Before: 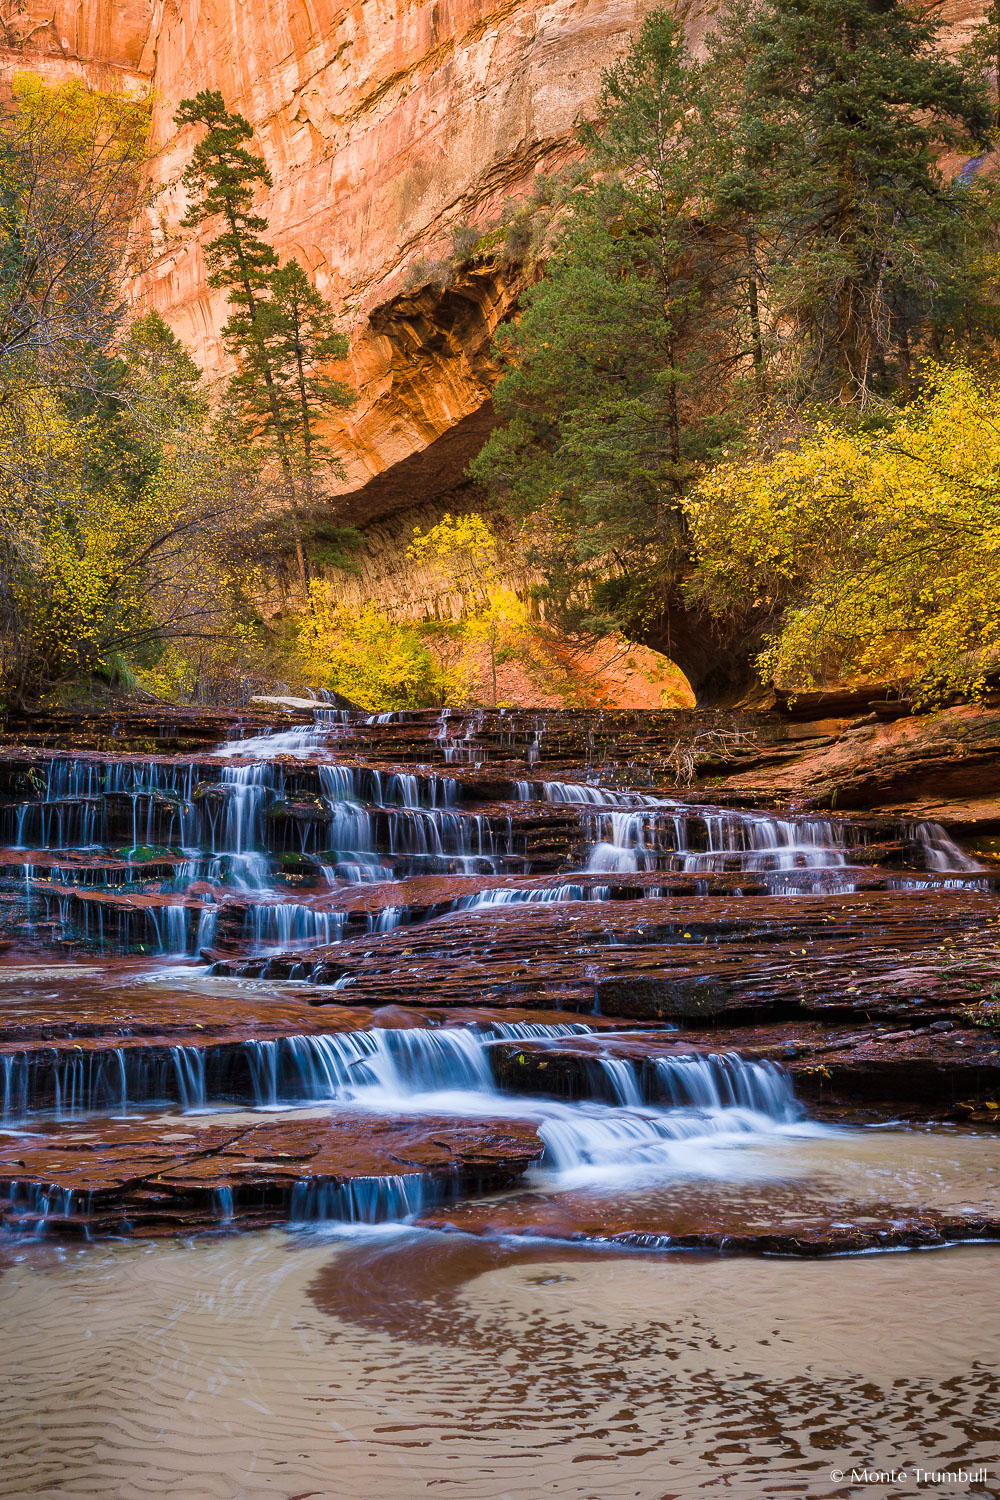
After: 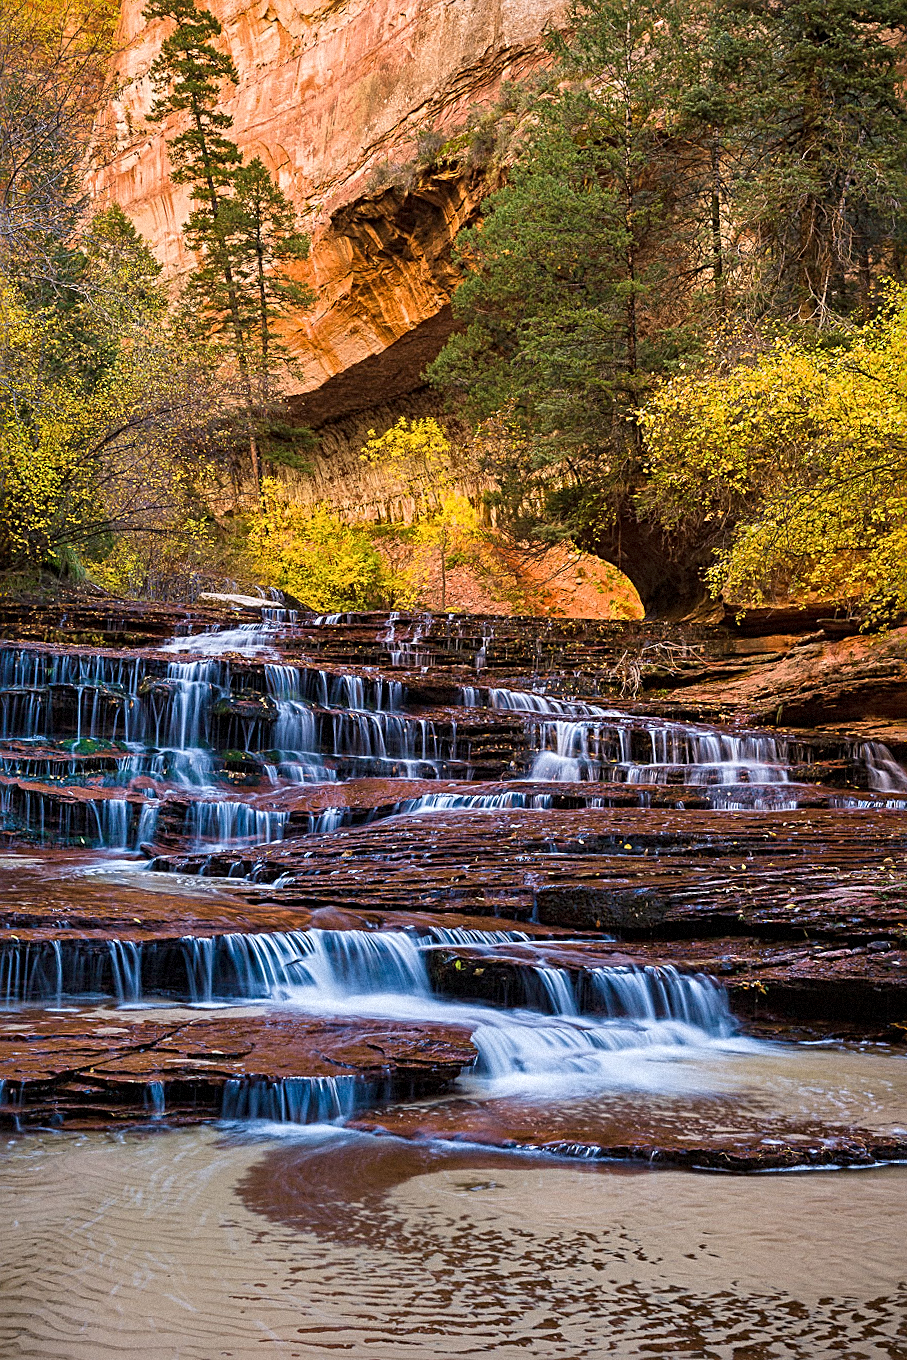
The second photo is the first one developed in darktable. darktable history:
crop and rotate: angle -1.96°, left 3.097%, top 4.154%, right 1.586%, bottom 0.529%
local contrast: highlights 100%, shadows 100%, detail 120%, midtone range 0.2
grain: mid-tones bias 0%
sharpen: radius 3.119
